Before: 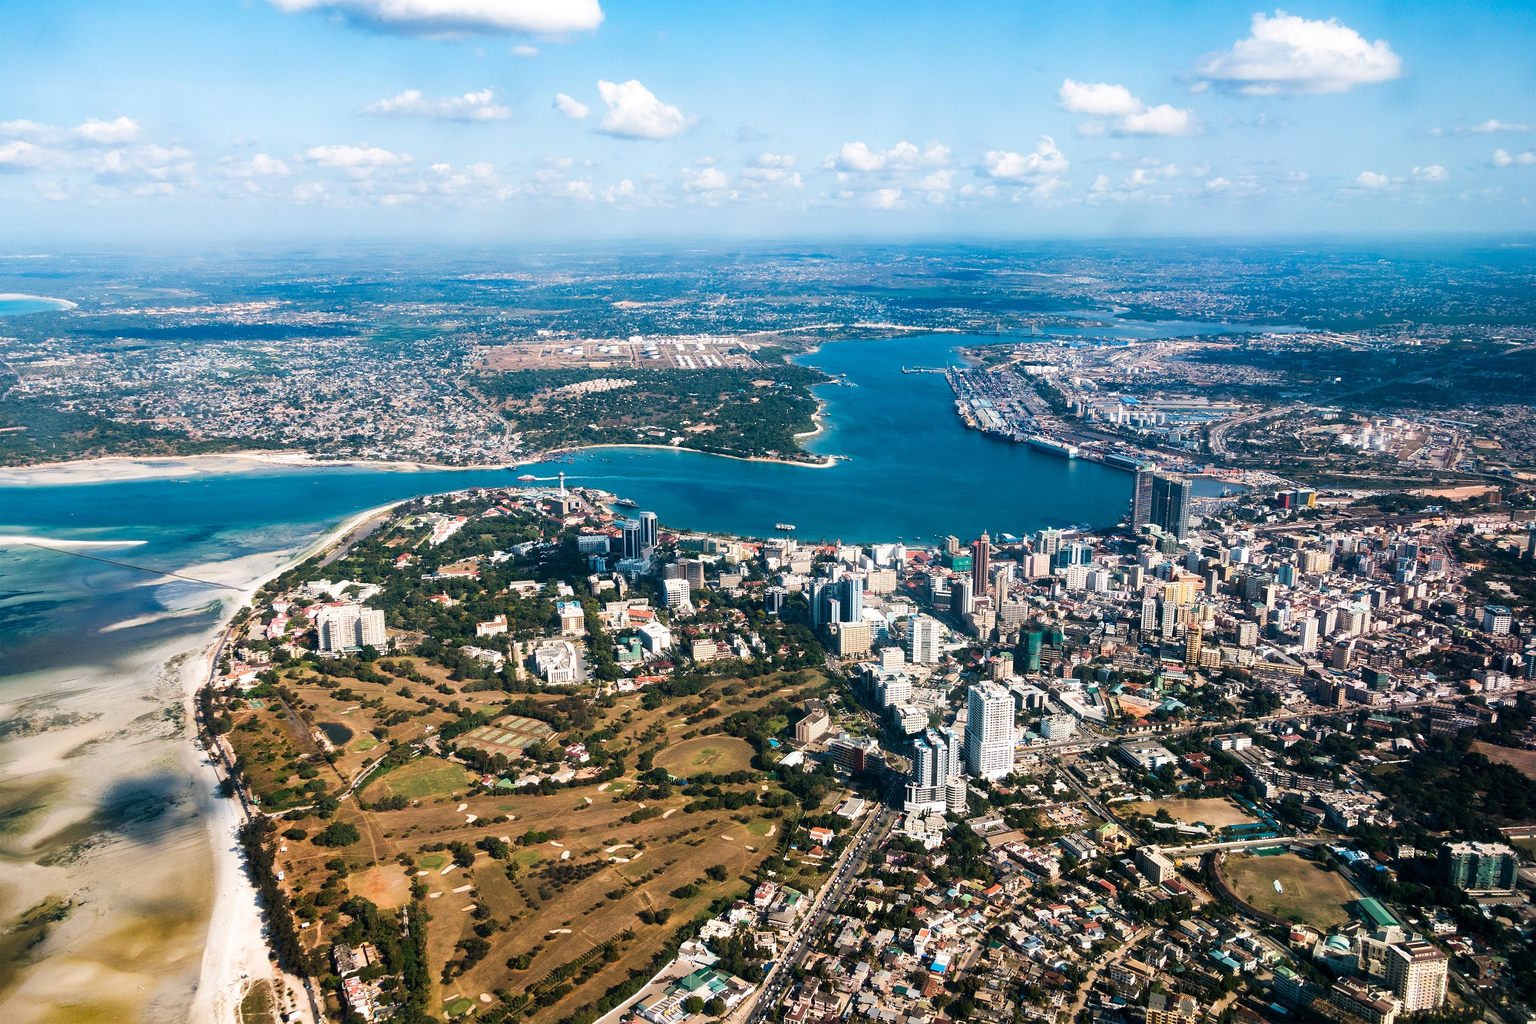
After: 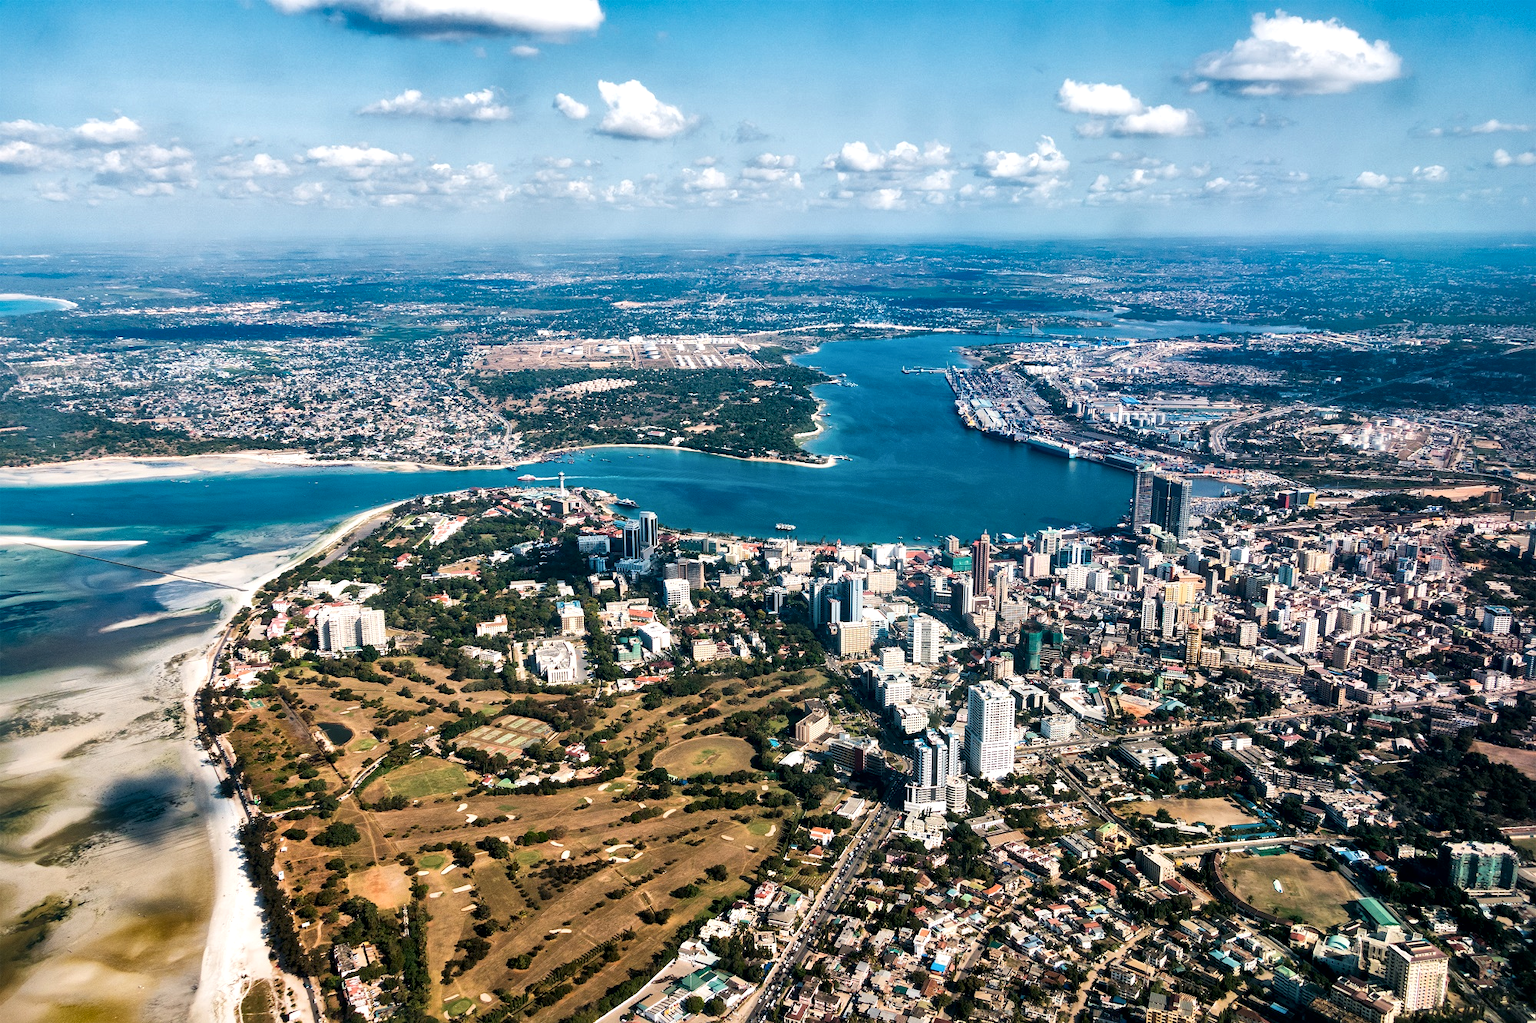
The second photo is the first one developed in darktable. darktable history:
shadows and highlights: soften with gaussian
local contrast: mode bilateral grid, contrast 50, coarseness 50, detail 150%, midtone range 0.2
